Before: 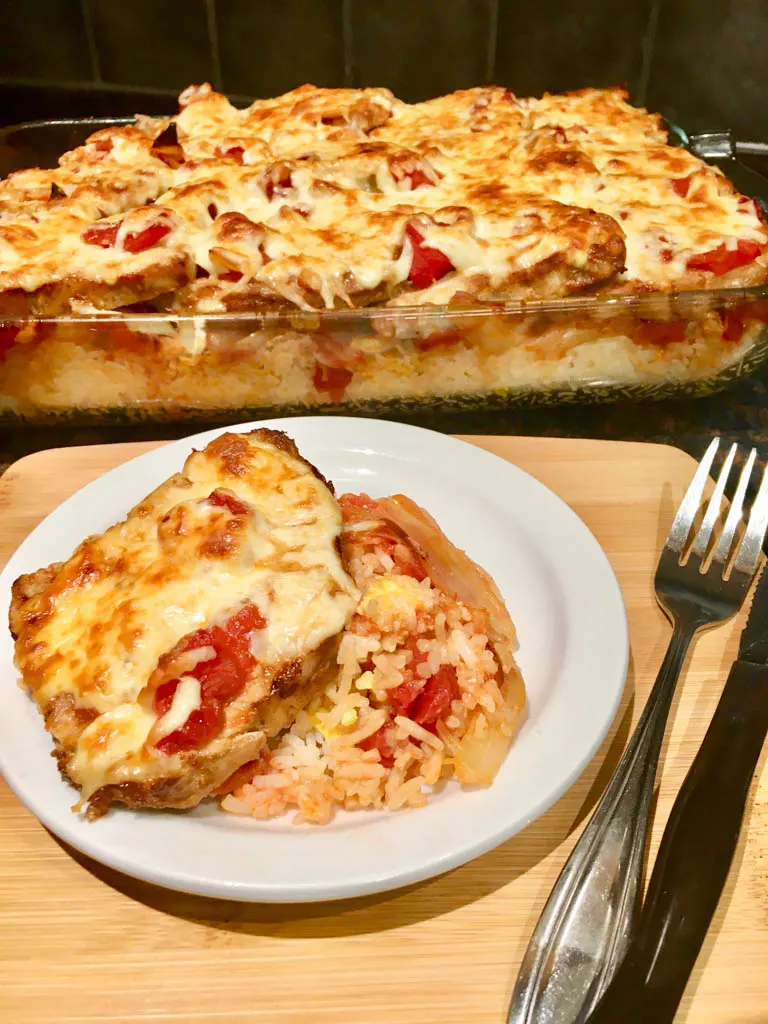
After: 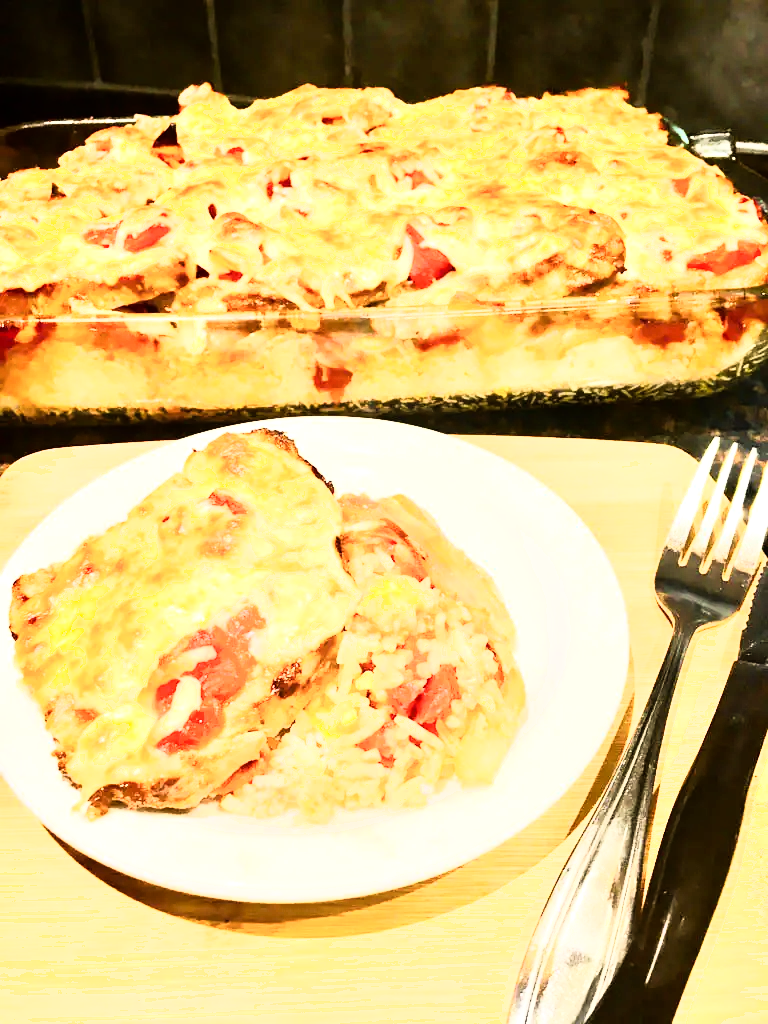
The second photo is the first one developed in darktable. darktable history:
exposure: exposure 0.661 EV, compensate highlight preservation false
shadows and highlights: shadows 0, highlights 40
rgb curve: curves: ch0 [(0, 0) (0.21, 0.15) (0.24, 0.21) (0.5, 0.75) (0.75, 0.96) (0.89, 0.99) (1, 1)]; ch1 [(0, 0.02) (0.21, 0.13) (0.25, 0.2) (0.5, 0.67) (0.75, 0.9) (0.89, 0.97) (1, 1)]; ch2 [(0, 0.02) (0.21, 0.13) (0.25, 0.2) (0.5, 0.67) (0.75, 0.9) (0.89, 0.97) (1, 1)], compensate middle gray true
